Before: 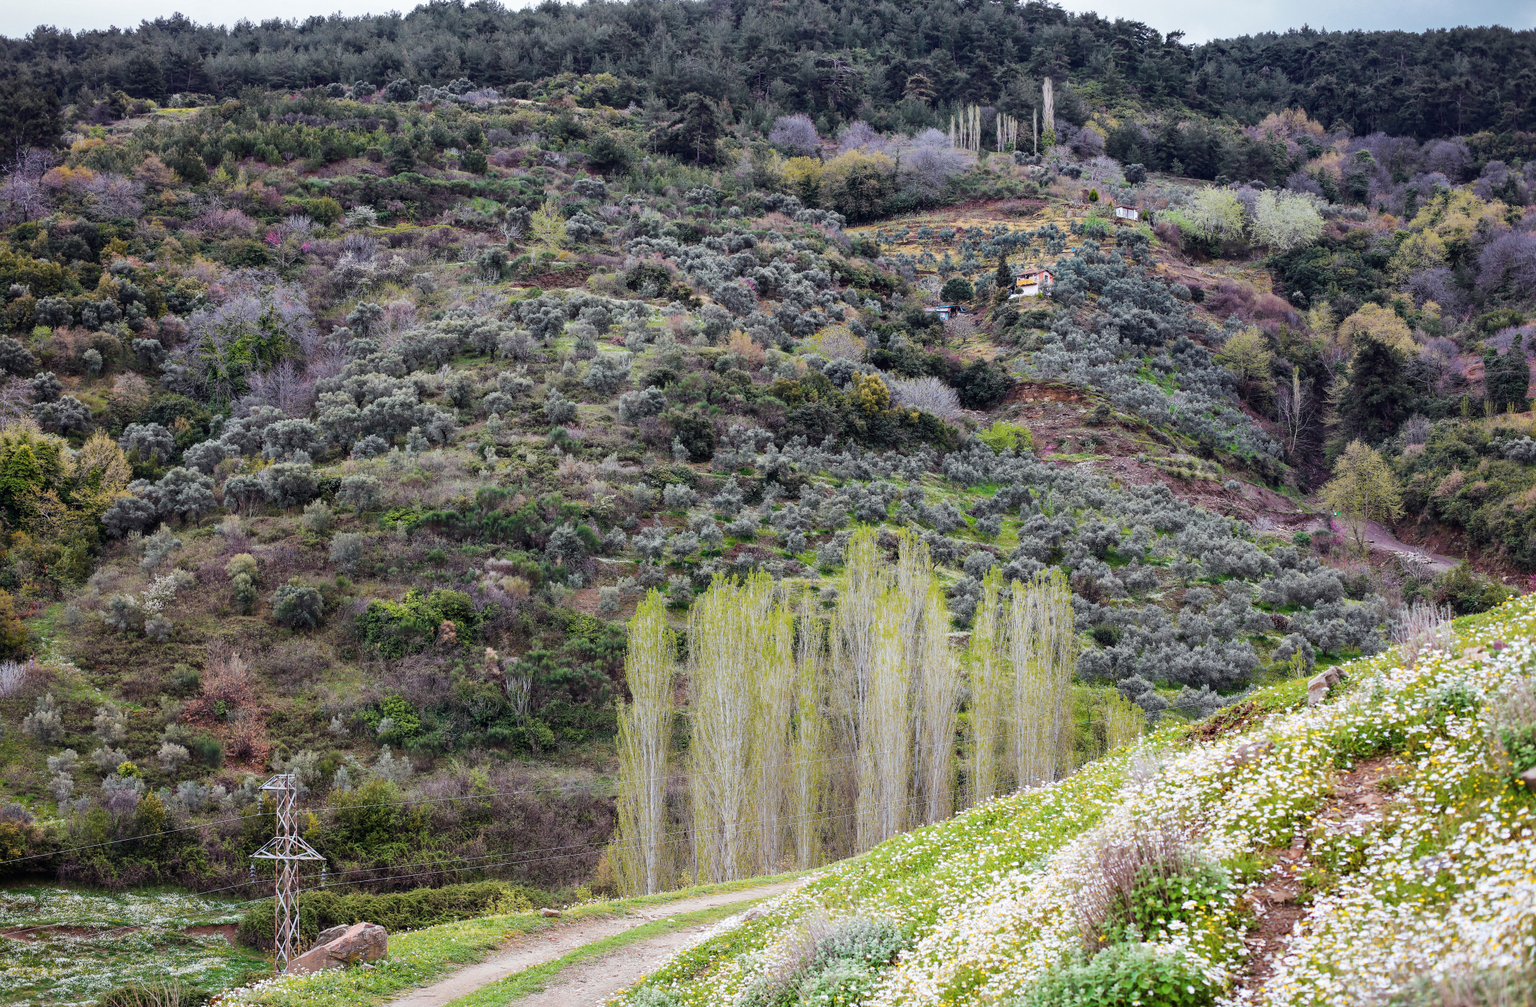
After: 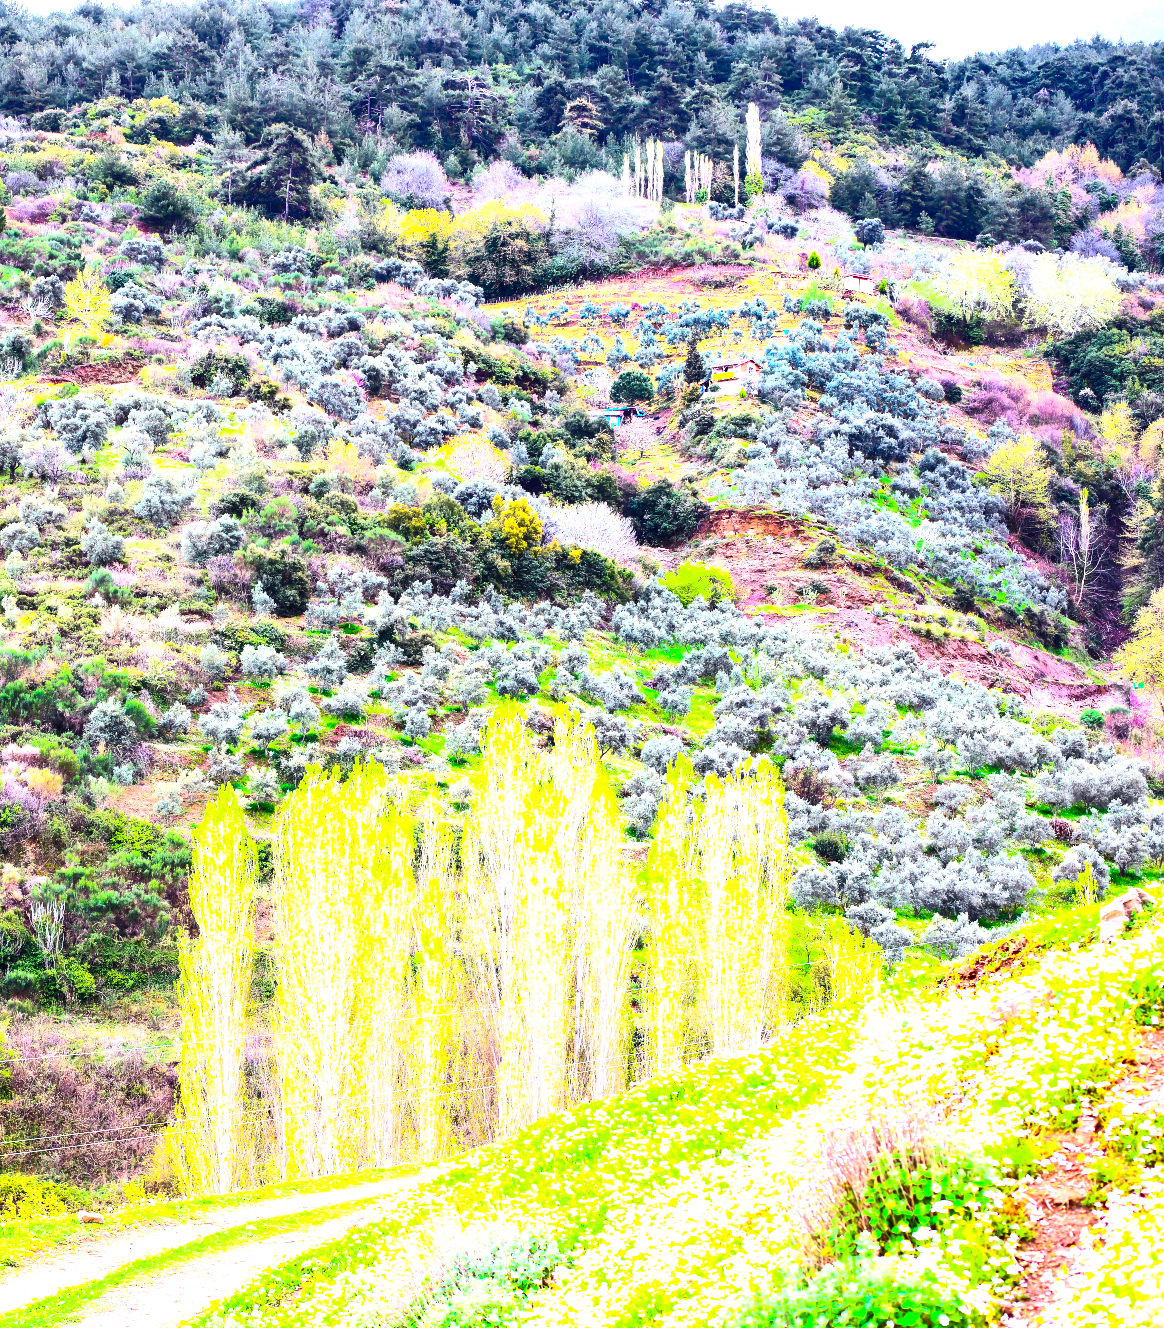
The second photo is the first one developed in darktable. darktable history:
exposure: black level correction 0, exposure 1.739 EV, compensate highlight preservation false
contrast brightness saturation: contrast 0.269, brightness 0.019, saturation 0.862
crop: left 31.458%, top 0.018%, right 11.673%
